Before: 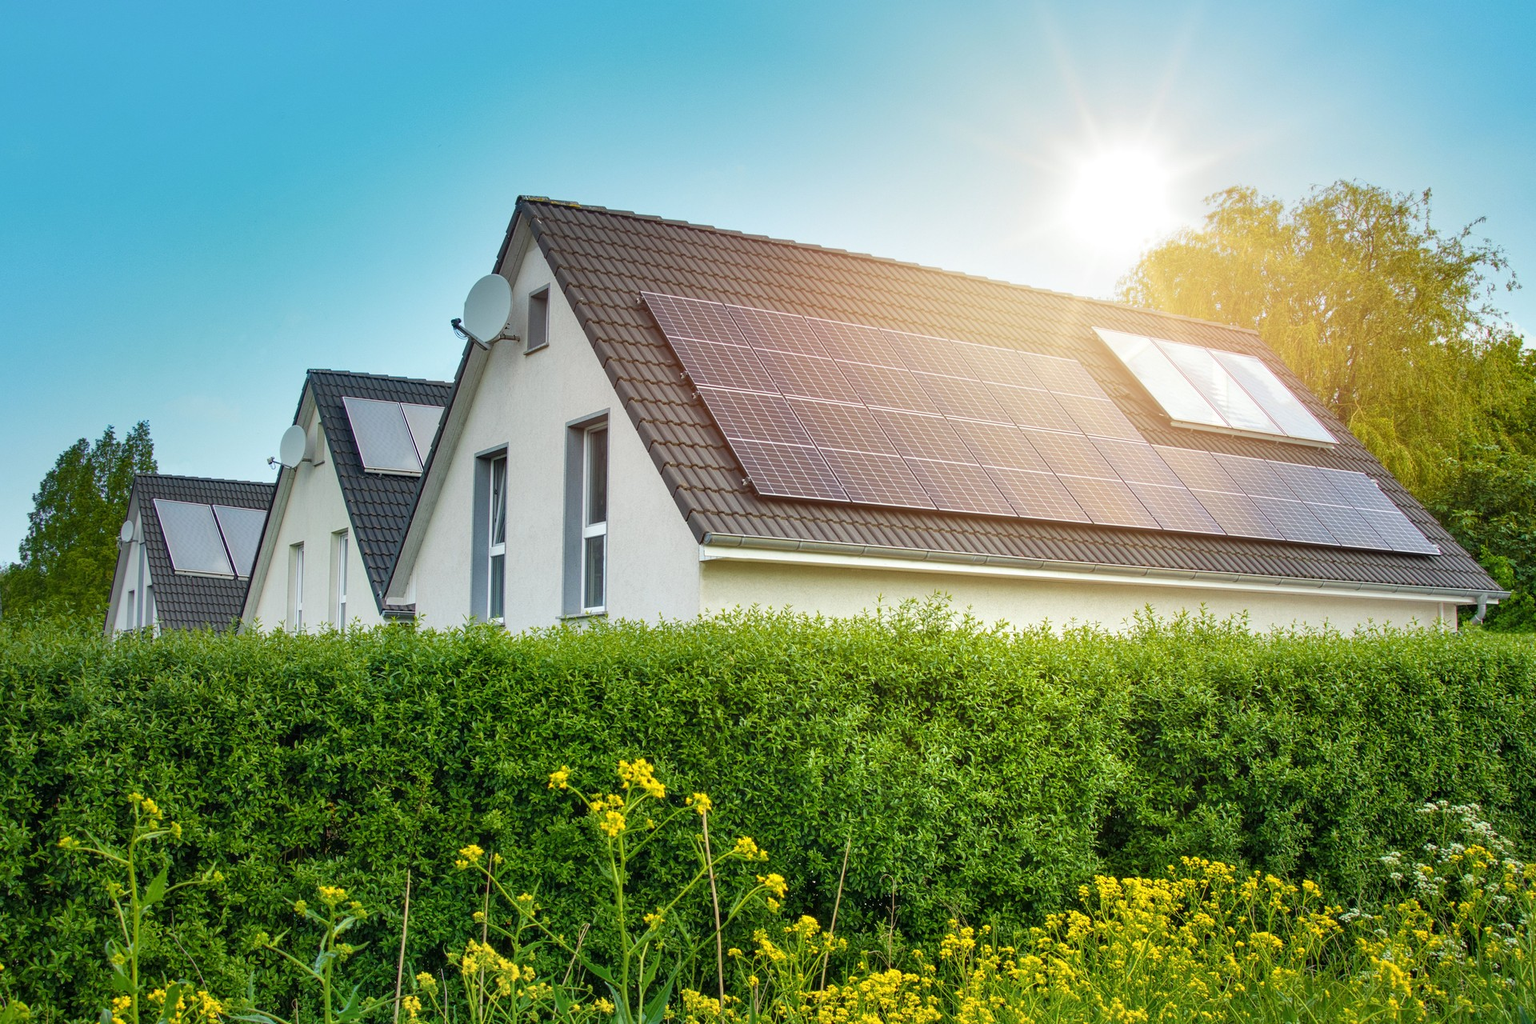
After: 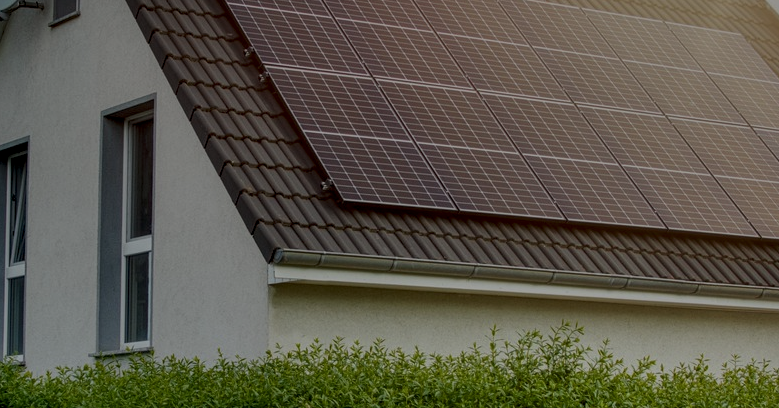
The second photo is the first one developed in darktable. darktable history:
crop: left 31.611%, top 32.6%, right 27.772%, bottom 35.491%
exposure: exposure -1.922 EV, compensate highlight preservation false
local contrast: highlights 27%, detail 150%
